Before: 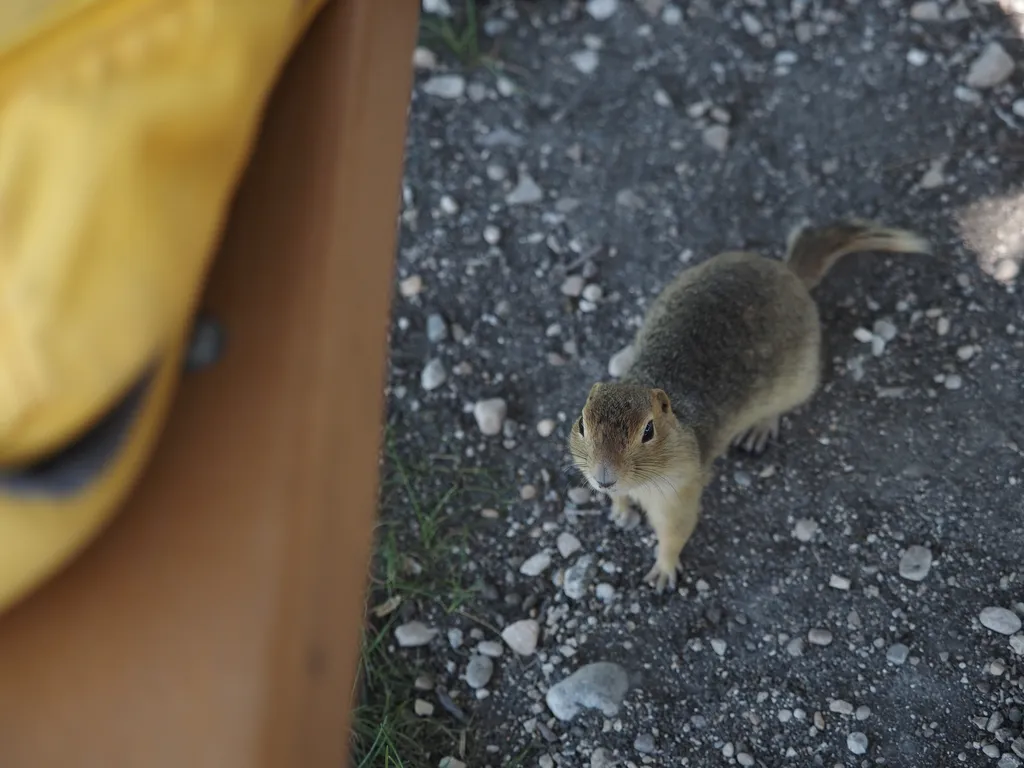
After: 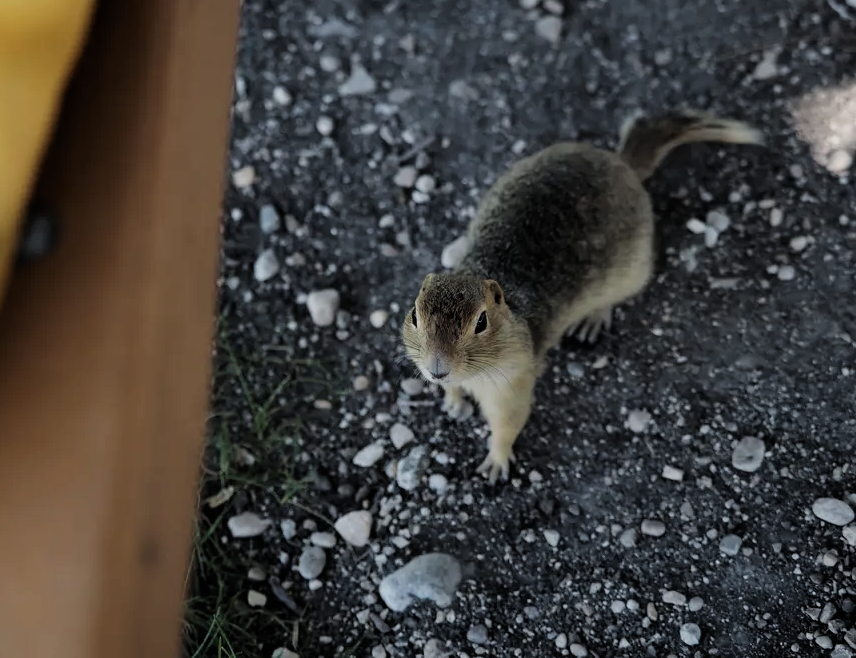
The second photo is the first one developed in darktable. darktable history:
crop: left 16.315%, top 14.246%
filmic rgb: black relative exposure -5 EV, white relative exposure 3.5 EV, hardness 3.19, contrast 1.3, highlights saturation mix -50%
